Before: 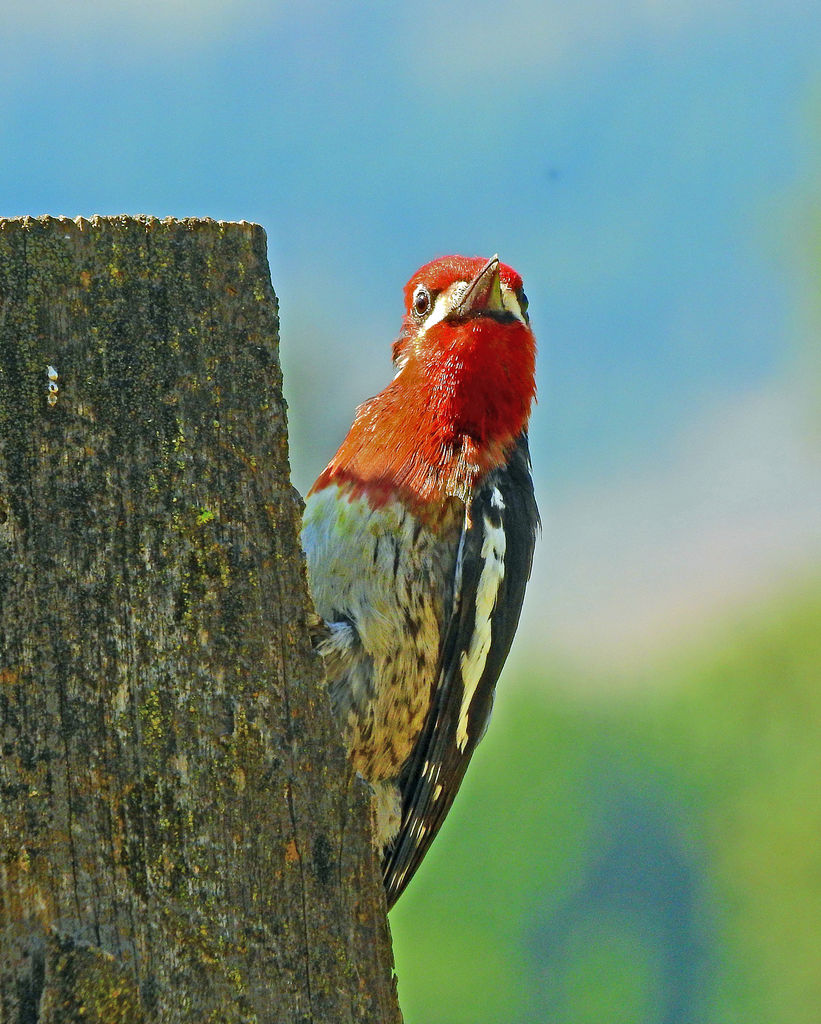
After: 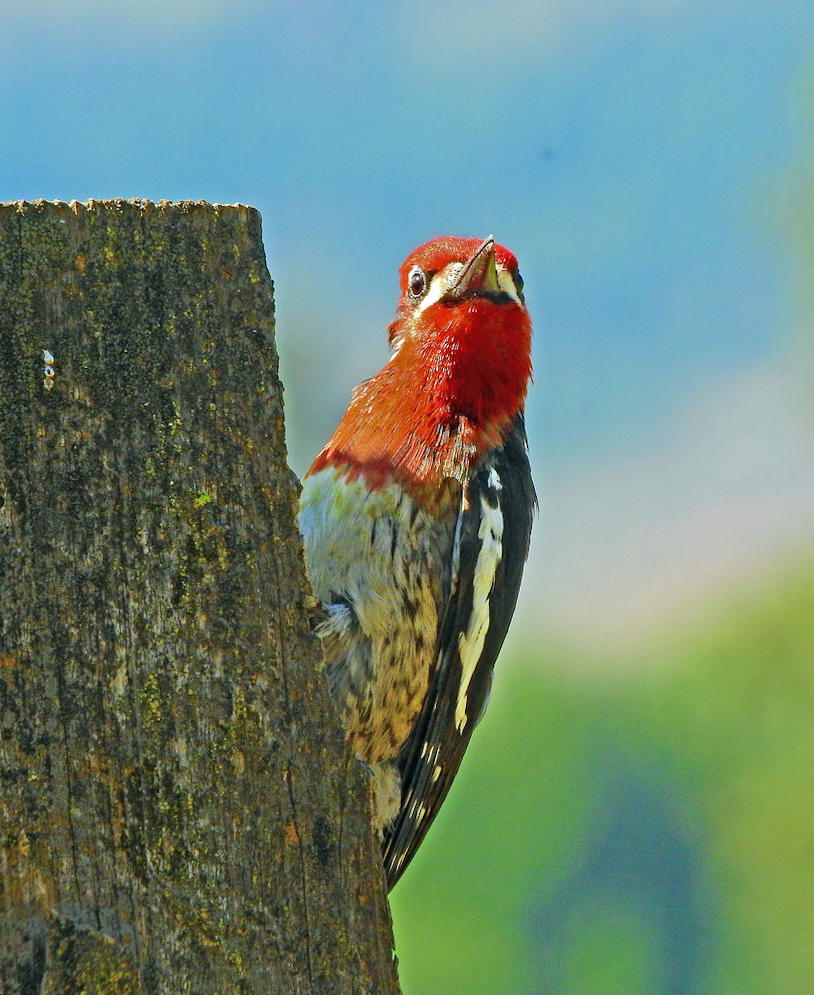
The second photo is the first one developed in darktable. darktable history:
crop: top 1.049%, right 0.001%
rotate and perspective: rotation -0.45°, automatic cropping original format, crop left 0.008, crop right 0.992, crop top 0.012, crop bottom 0.988
